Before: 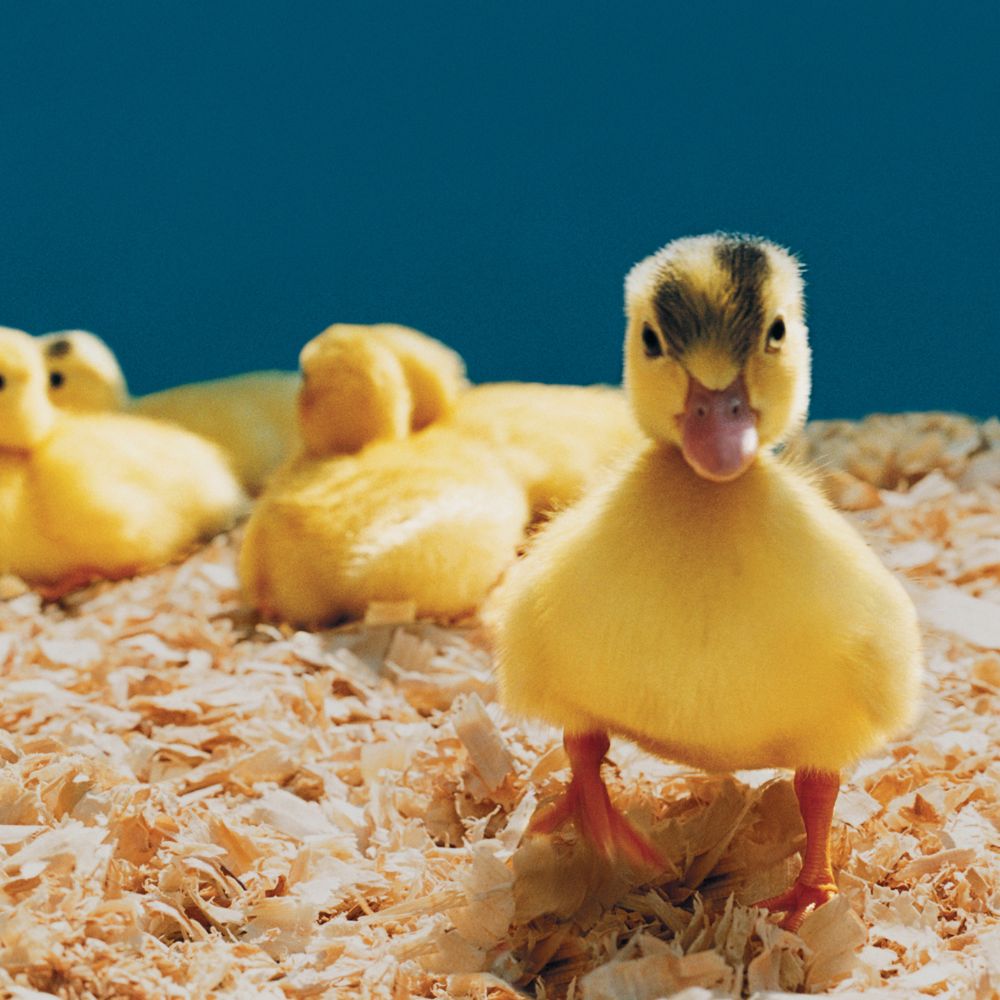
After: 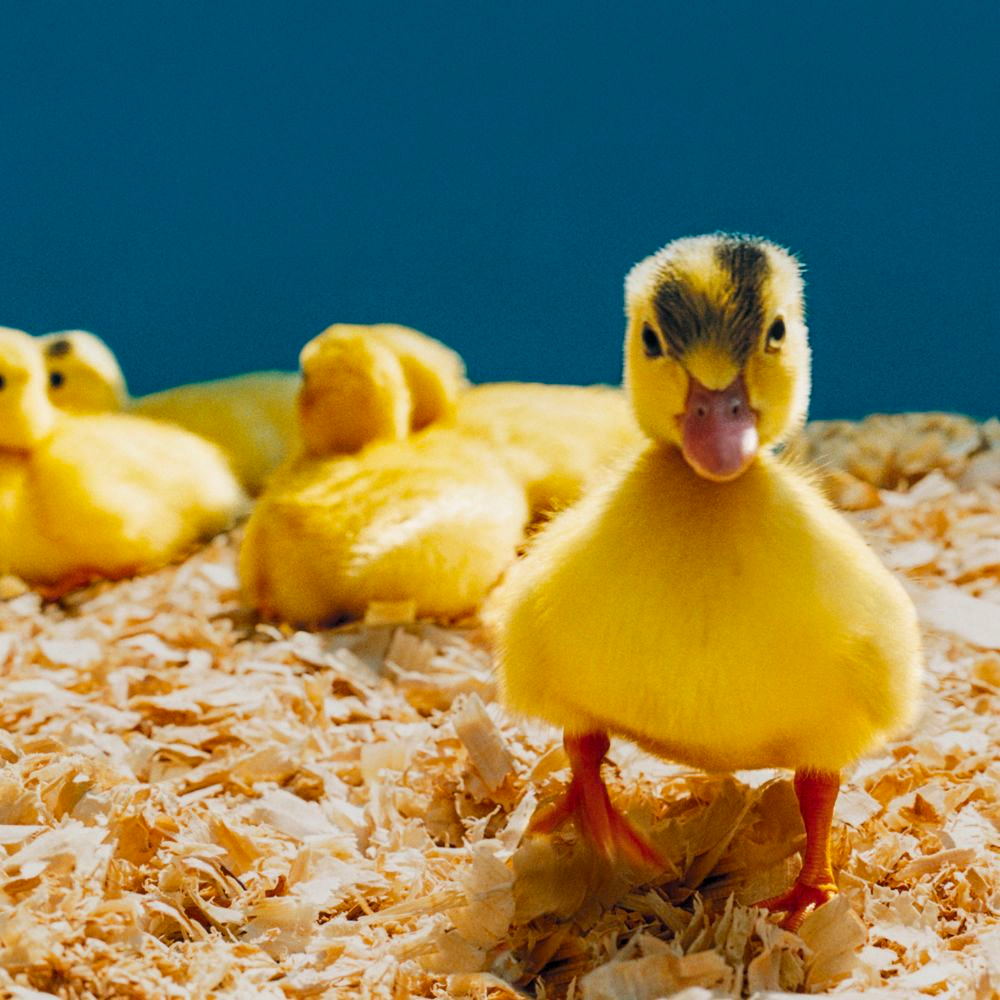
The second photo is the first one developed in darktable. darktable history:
color balance rgb: perceptual saturation grading › global saturation 25.697%, global vibrance 9.82%
local contrast: on, module defaults
